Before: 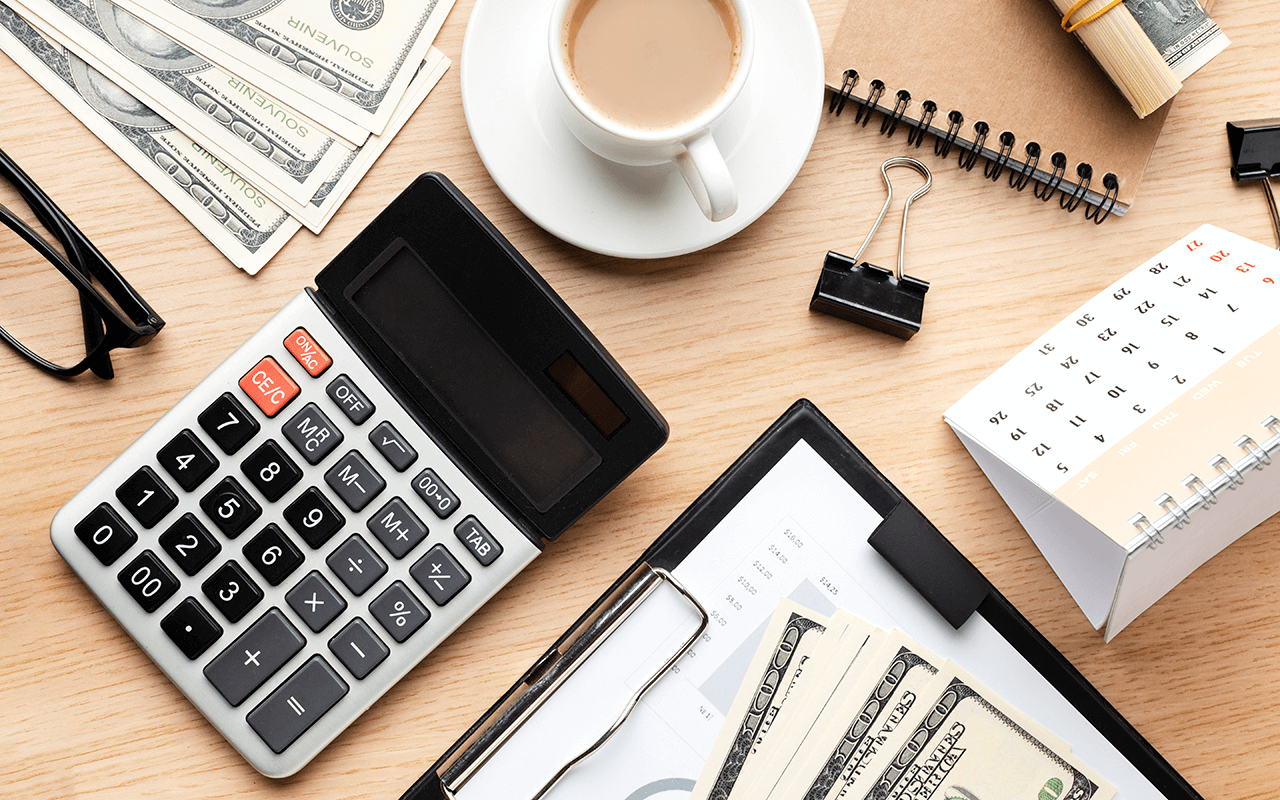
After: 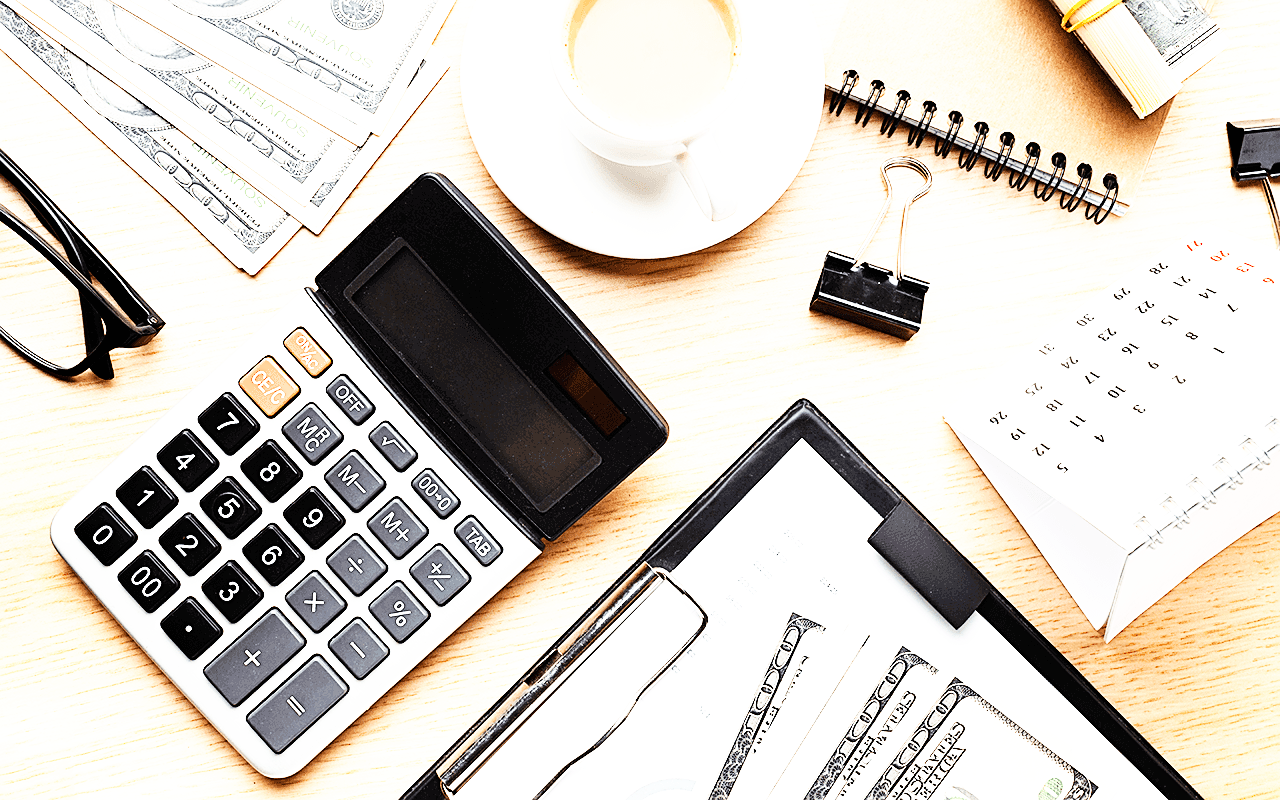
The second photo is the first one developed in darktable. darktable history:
sharpen: on, module defaults
base curve: curves: ch0 [(0, 0) (0.007, 0.004) (0.027, 0.03) (0.046, 0.07) (0.207, 0.54) (0.442, 0.872) (0.673, 0.972) (1, 1)], preserve colors none
exposure: black level correction 0.001, exposure 0.498 EV, compensate highlight preservation false
